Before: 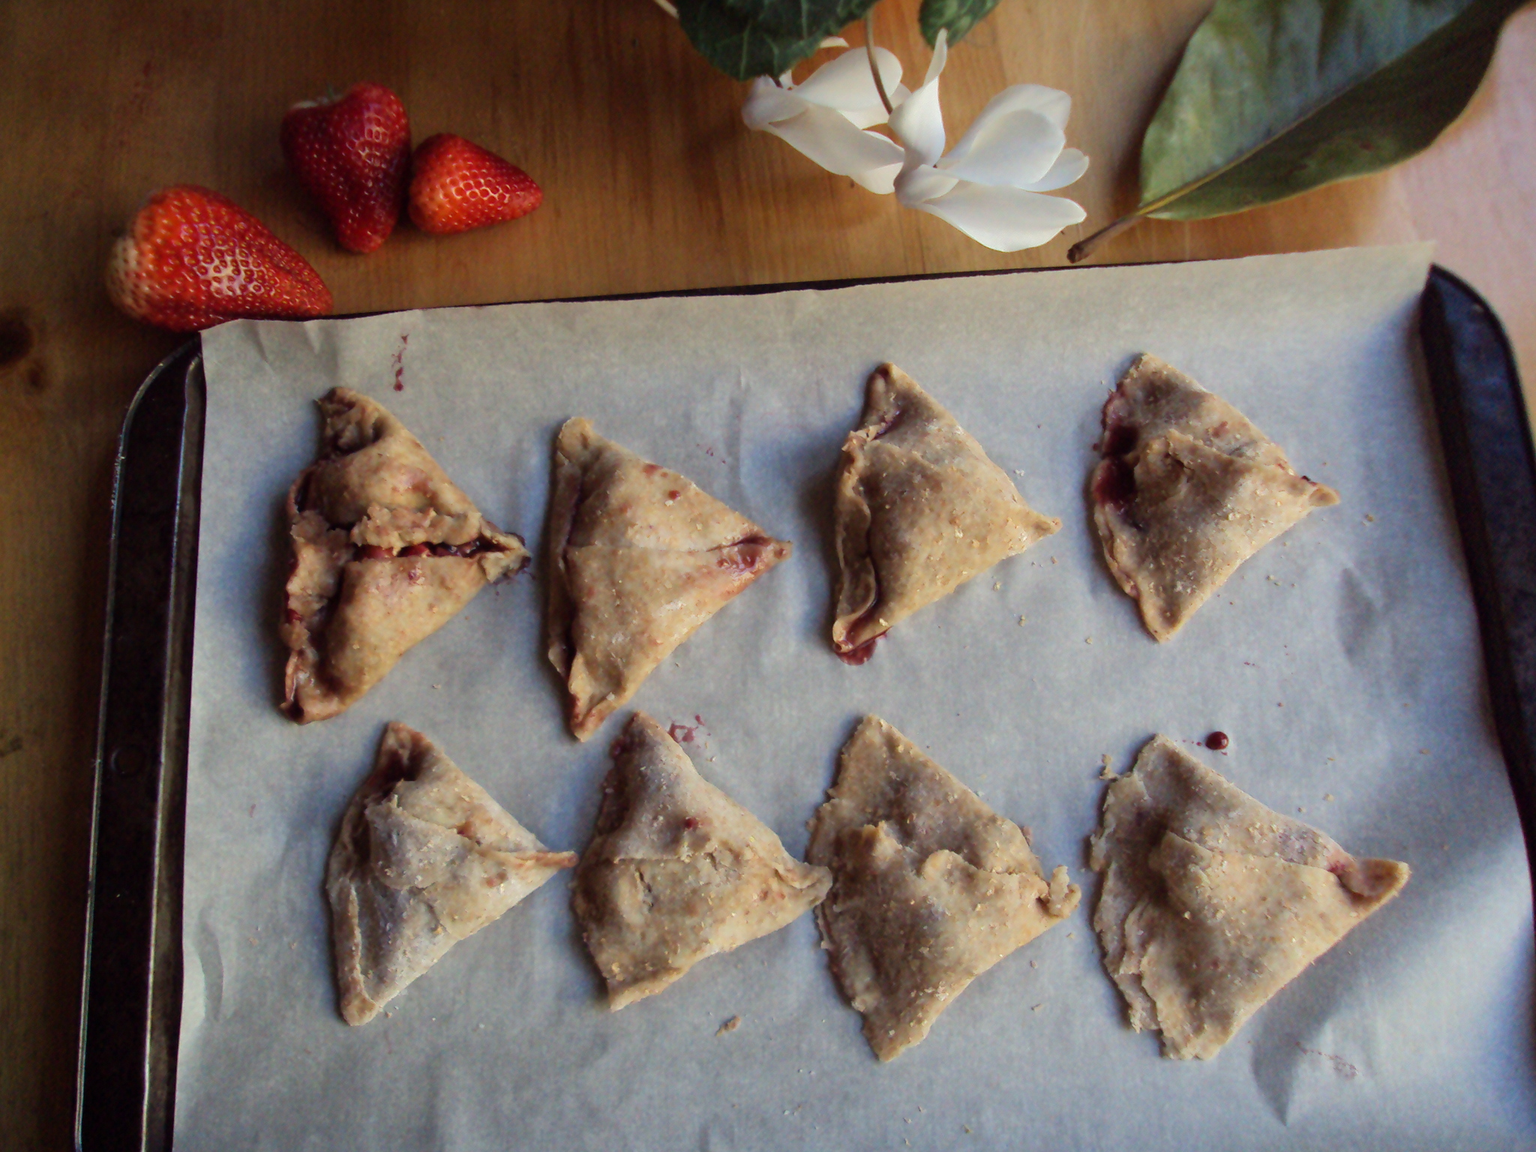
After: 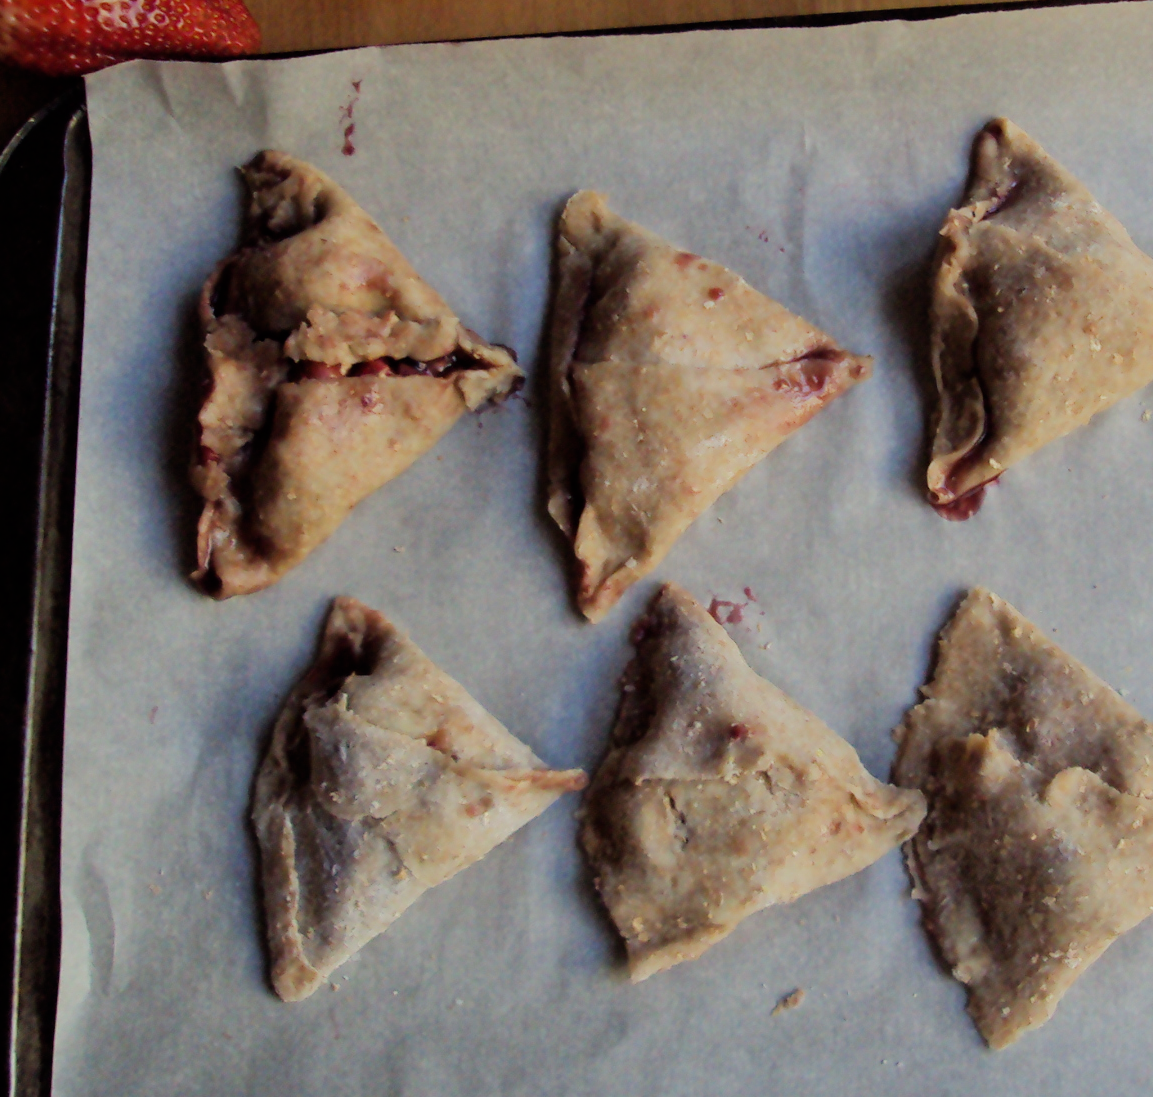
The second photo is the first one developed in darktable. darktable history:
crop: left 8.966%, top 23.852%, right 34.699%, bottom 4.703%
filmic rgb: black relative exposure -7.65 EV, white relative exposure 4.56 EV, hardness 3.61, contrast 1.05
